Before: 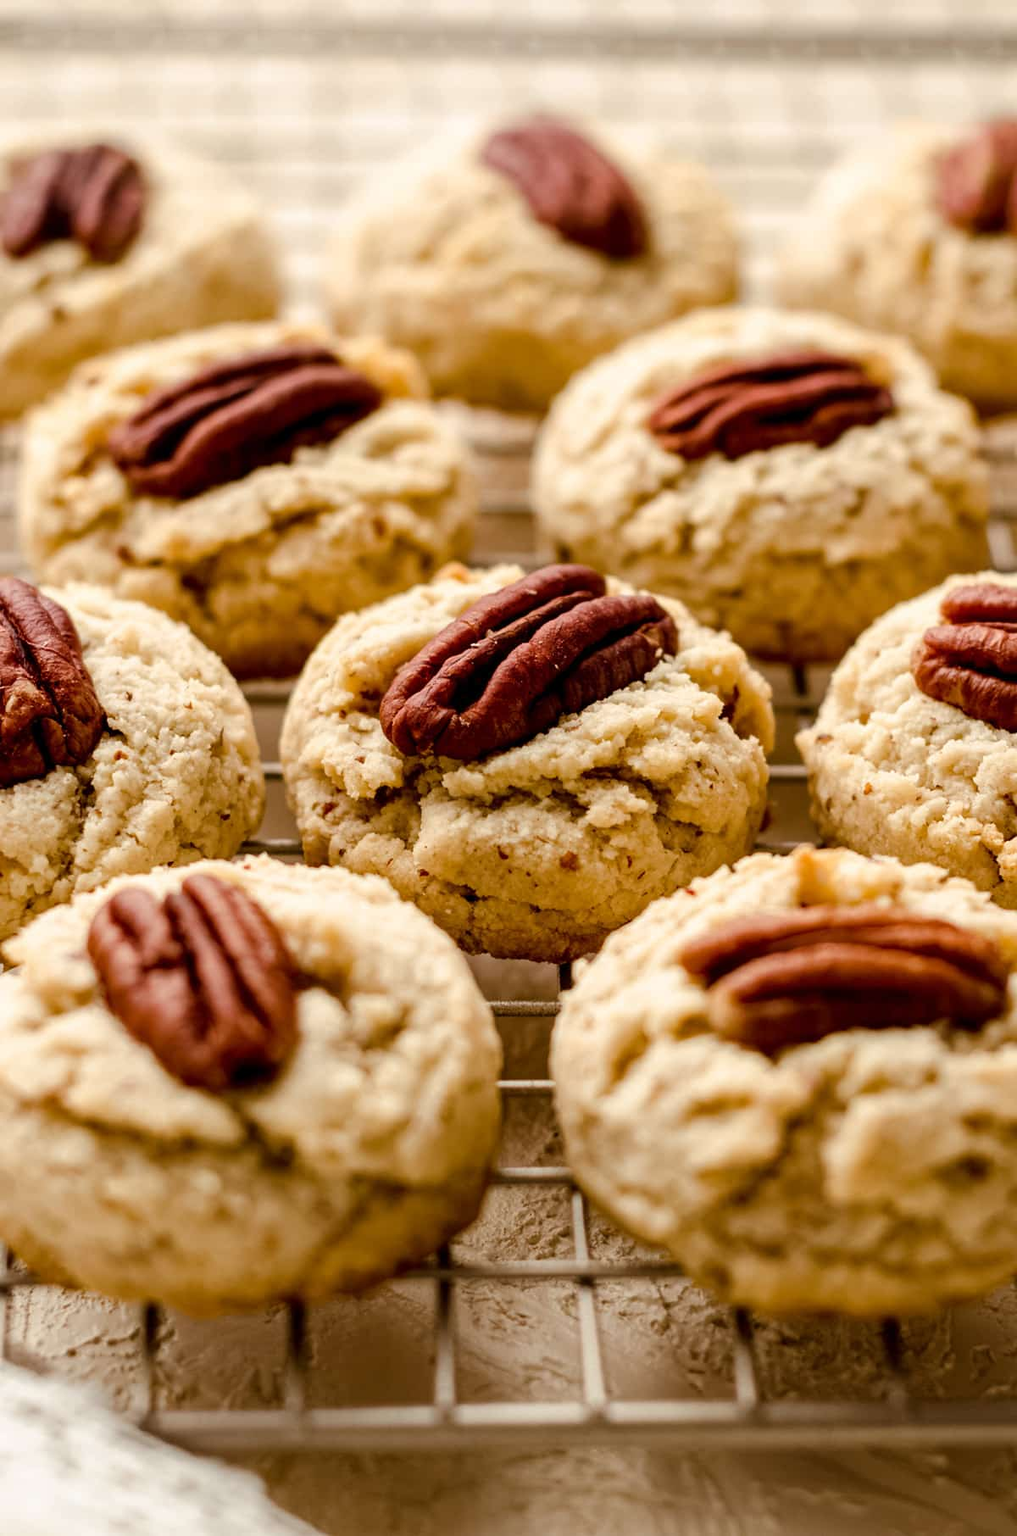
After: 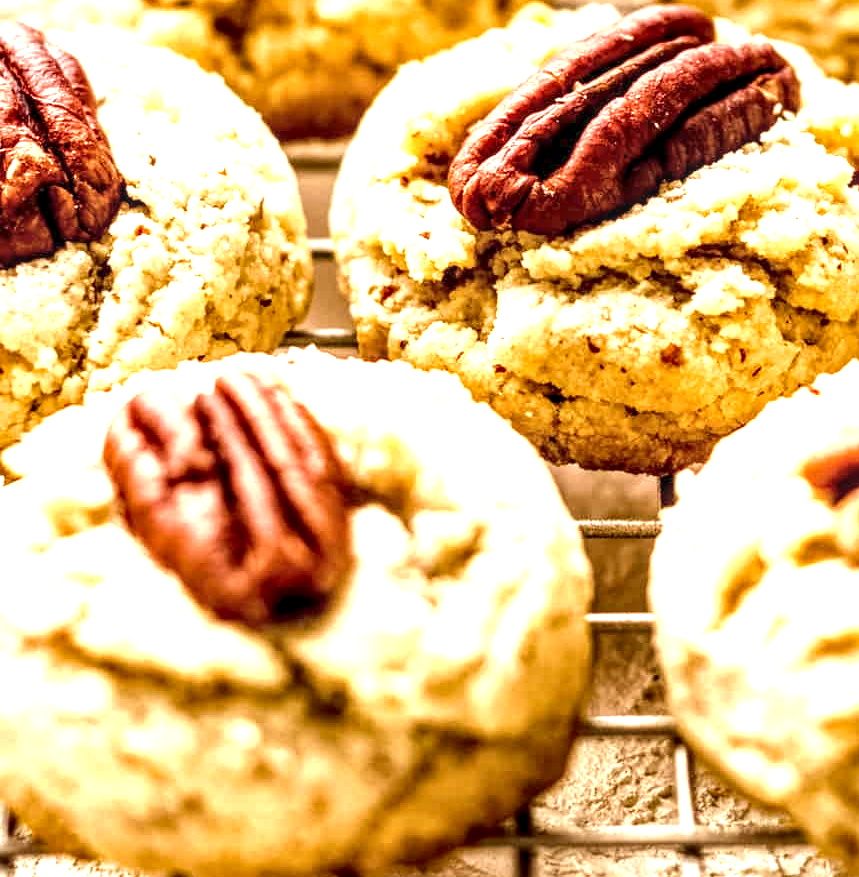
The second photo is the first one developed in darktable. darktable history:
crop: top 36.525%, right 28.412%, bottom 15.065%
exposure: black level correction 0, exposure 1.448 EV, compensate highlight preservation false
local contrast: detail 160%
tone equalizer: edges refinement/feathering 500, mask exposure compensation -1.57 EV, preserve details no
